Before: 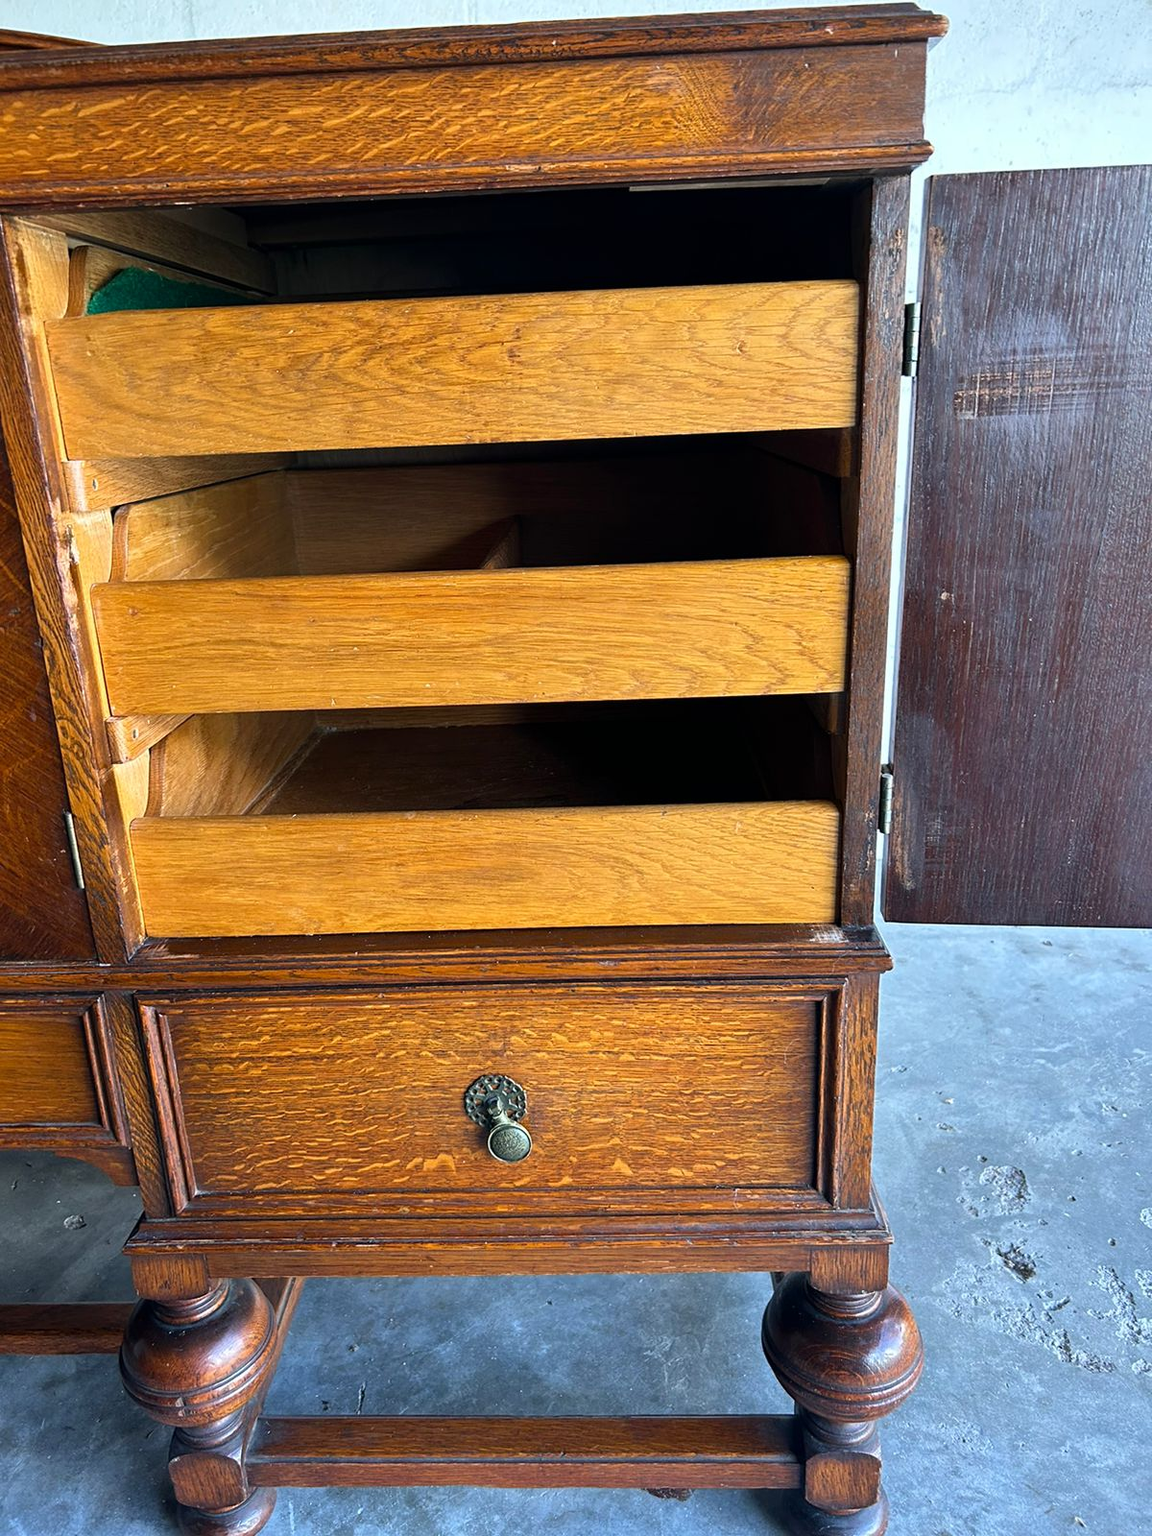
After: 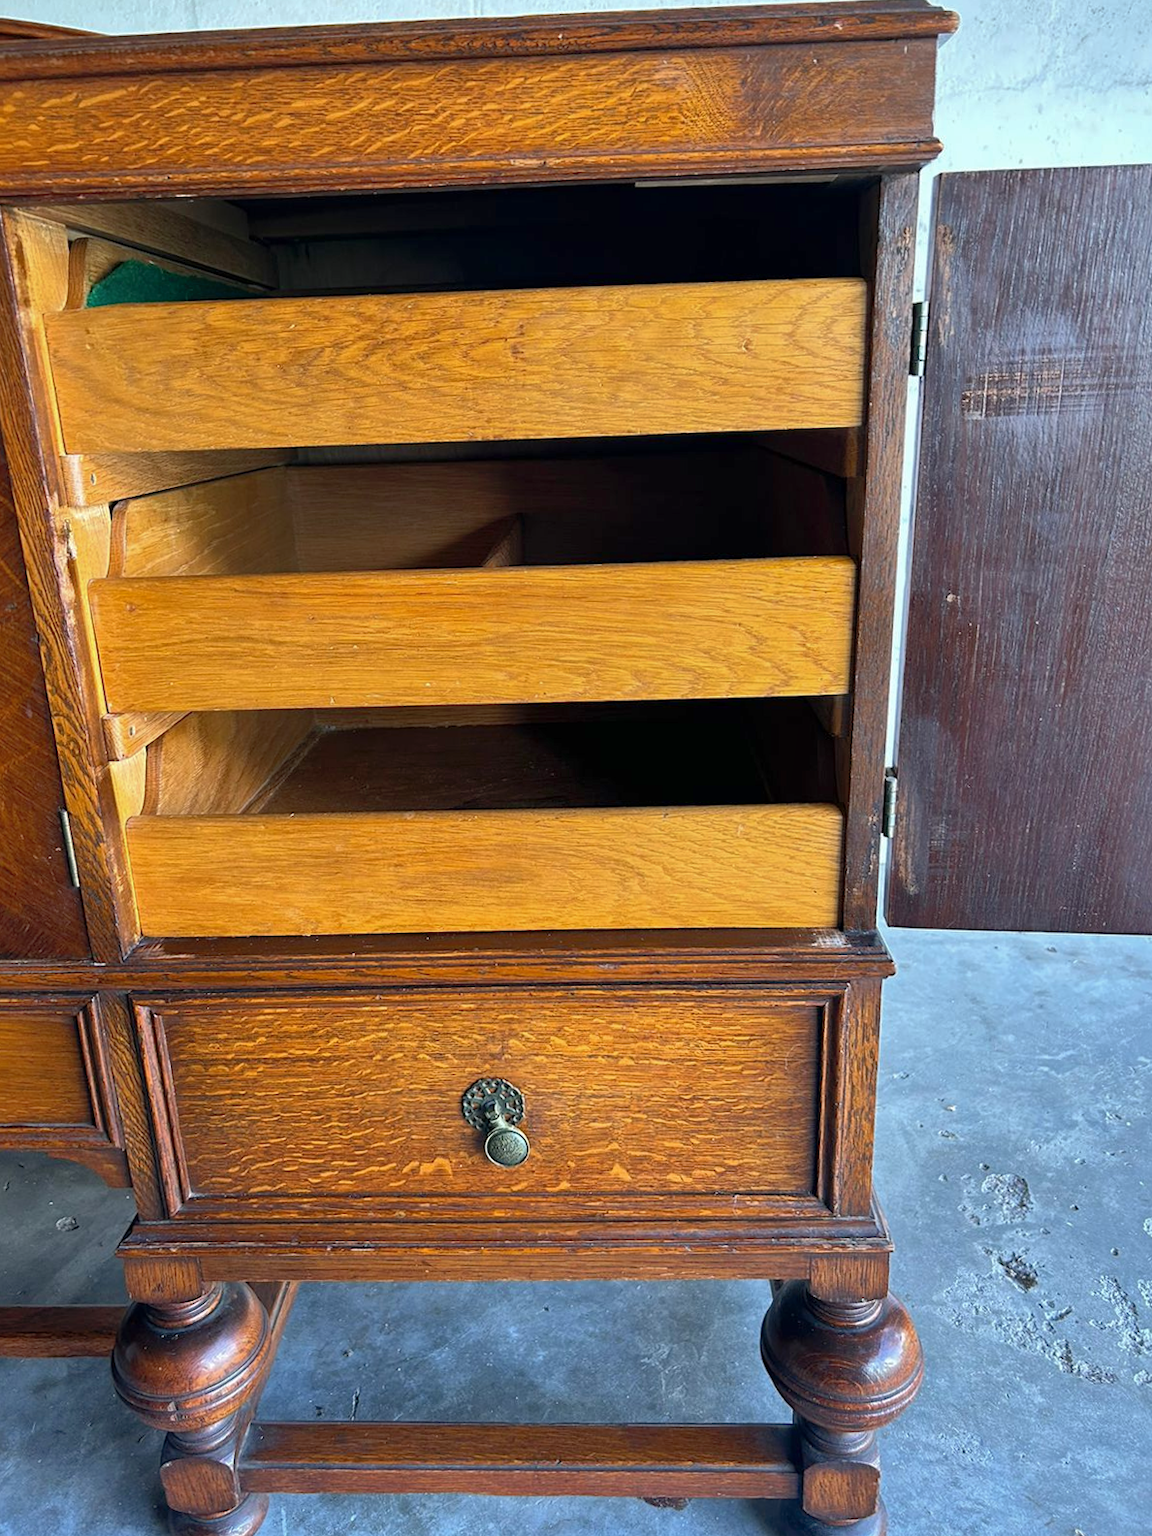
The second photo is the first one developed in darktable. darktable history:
crop and rotate: angle -0.427°
shadows and highlights: on, module defaults
